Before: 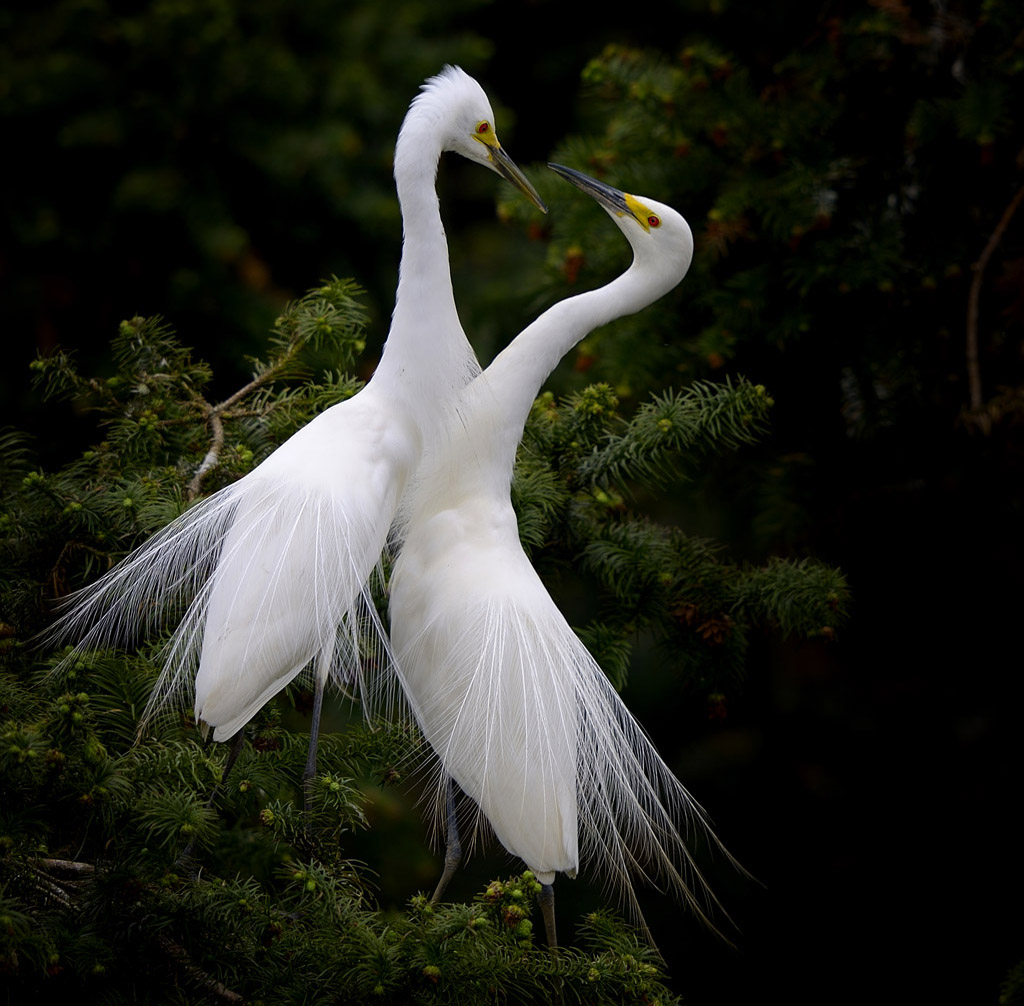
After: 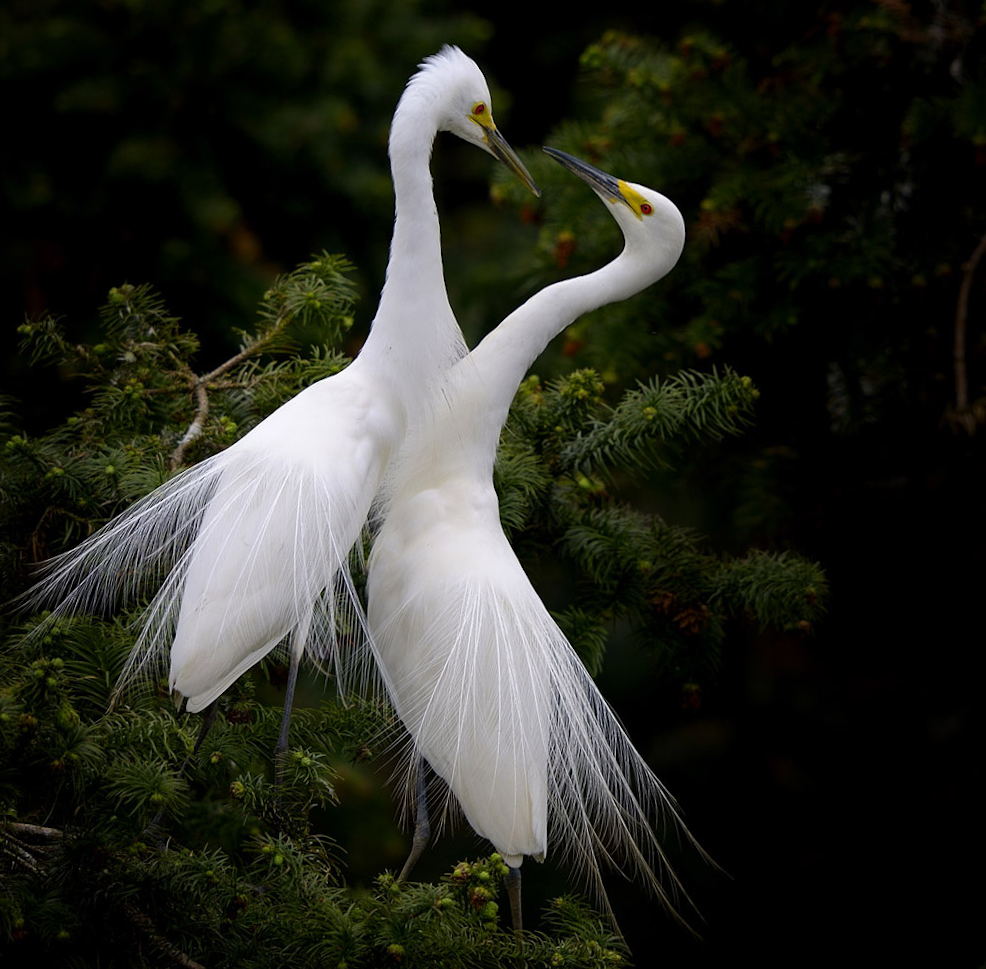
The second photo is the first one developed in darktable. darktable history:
crop and rotate: angle -2.19°
